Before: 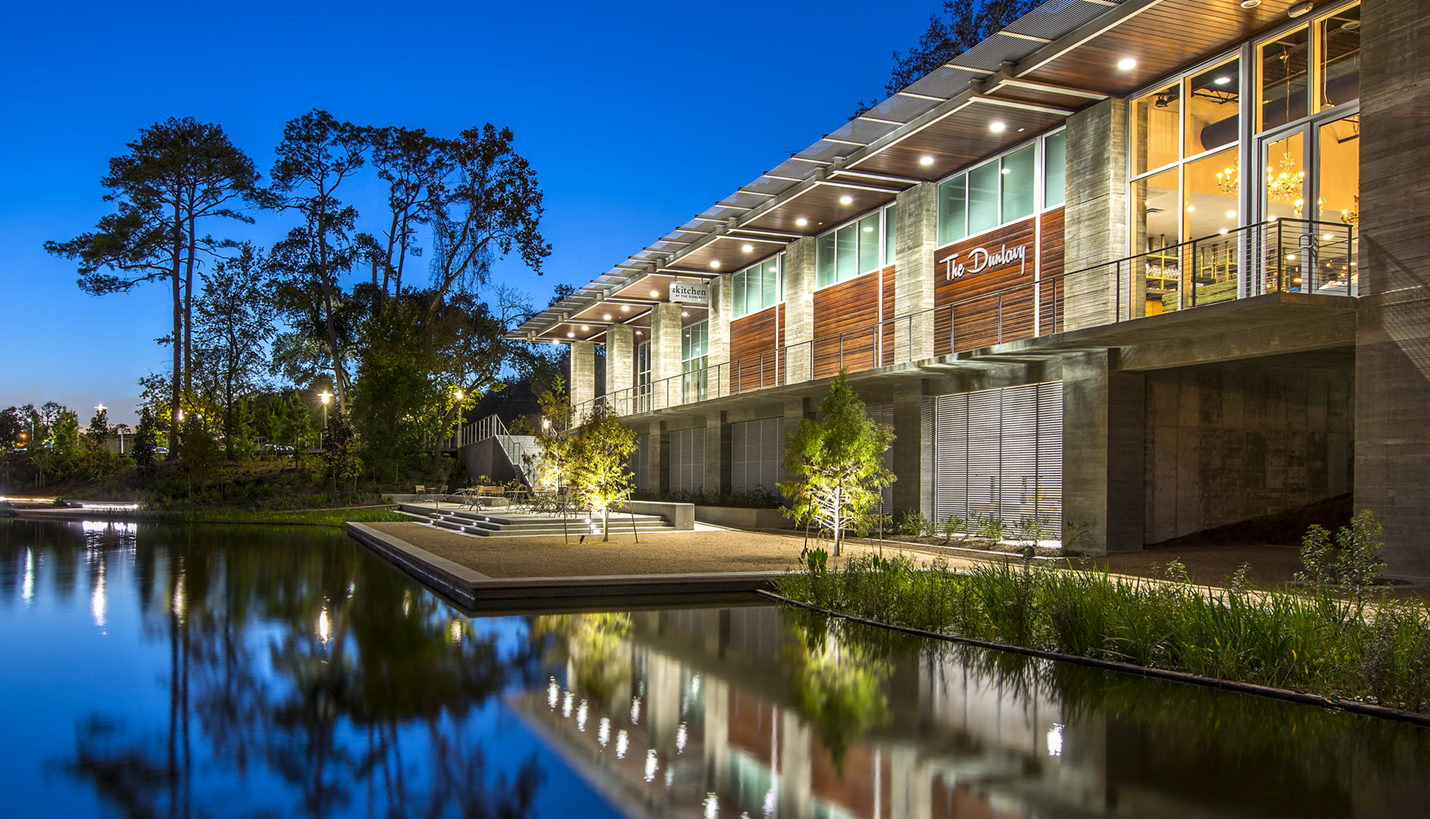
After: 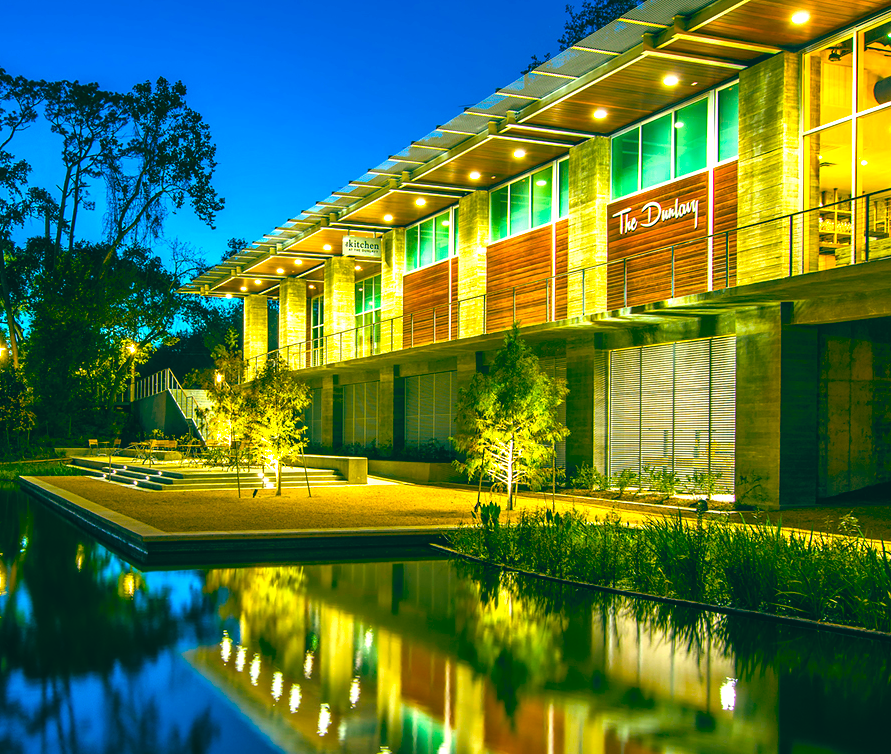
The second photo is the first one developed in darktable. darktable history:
crop and rotate: left 22.918%, top 5.629%, right 14.711%, bottom 2.247%
color balance: lift [1.005, 0.99, 1.007, 1.01], gamma [1, 1.034, 1.032, 0.966], gain [0.873, 1.055, 1.067, 0.933]
color balance rgb: linear chroma grading › global chroma 42%, perceptual saturation grading › global saturation 42%, perceptual brilliance grading › global brilliance 25%, global vibrance 33%
